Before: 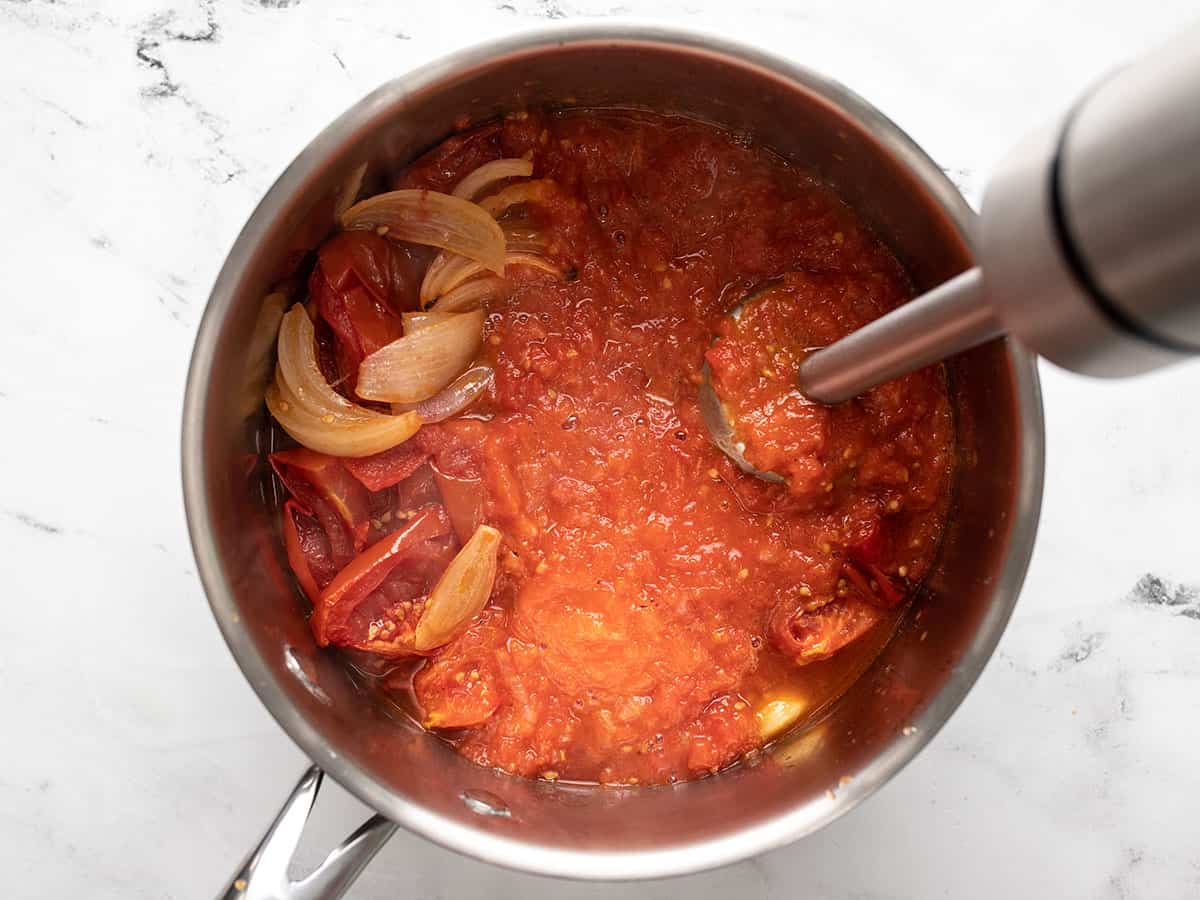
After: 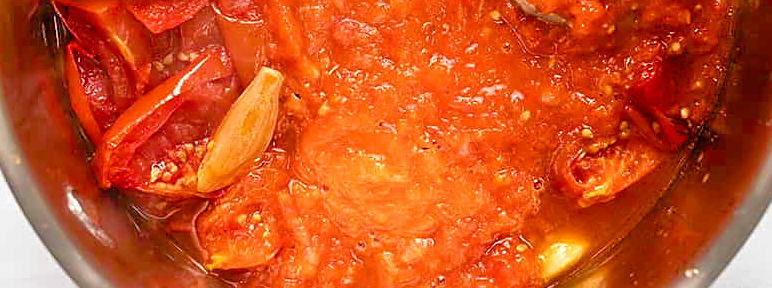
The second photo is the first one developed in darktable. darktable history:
sharpen: on, module defaults
color balance rgb: linear chroma grading › global chroma 14.681%, perceptual saturation grading › global saturation 20%, perceptual saturation grading › highlights -25.319%, perceptual saturation grading › shadows 24.687%
crop: left 18.17%, top 50.992%, right 17.466%, bottom 16.908%
velvia: strength 28.98%
local contrast: mode bilateral grid, contrast 100, coarseness 99, detail 91%, midtone range 0.2
tone equalizer: -7 EV 0.145 EV, -6 EV 0.582 EV, -5 EV 1.17 EV, -4 EV 1.3 EV, -3 EV 1.13 EV, -2 EV 0.6 EV, -1 EV 0.153 EV
exposure: exposure 0.202 EV, compensate highlight preservation false
